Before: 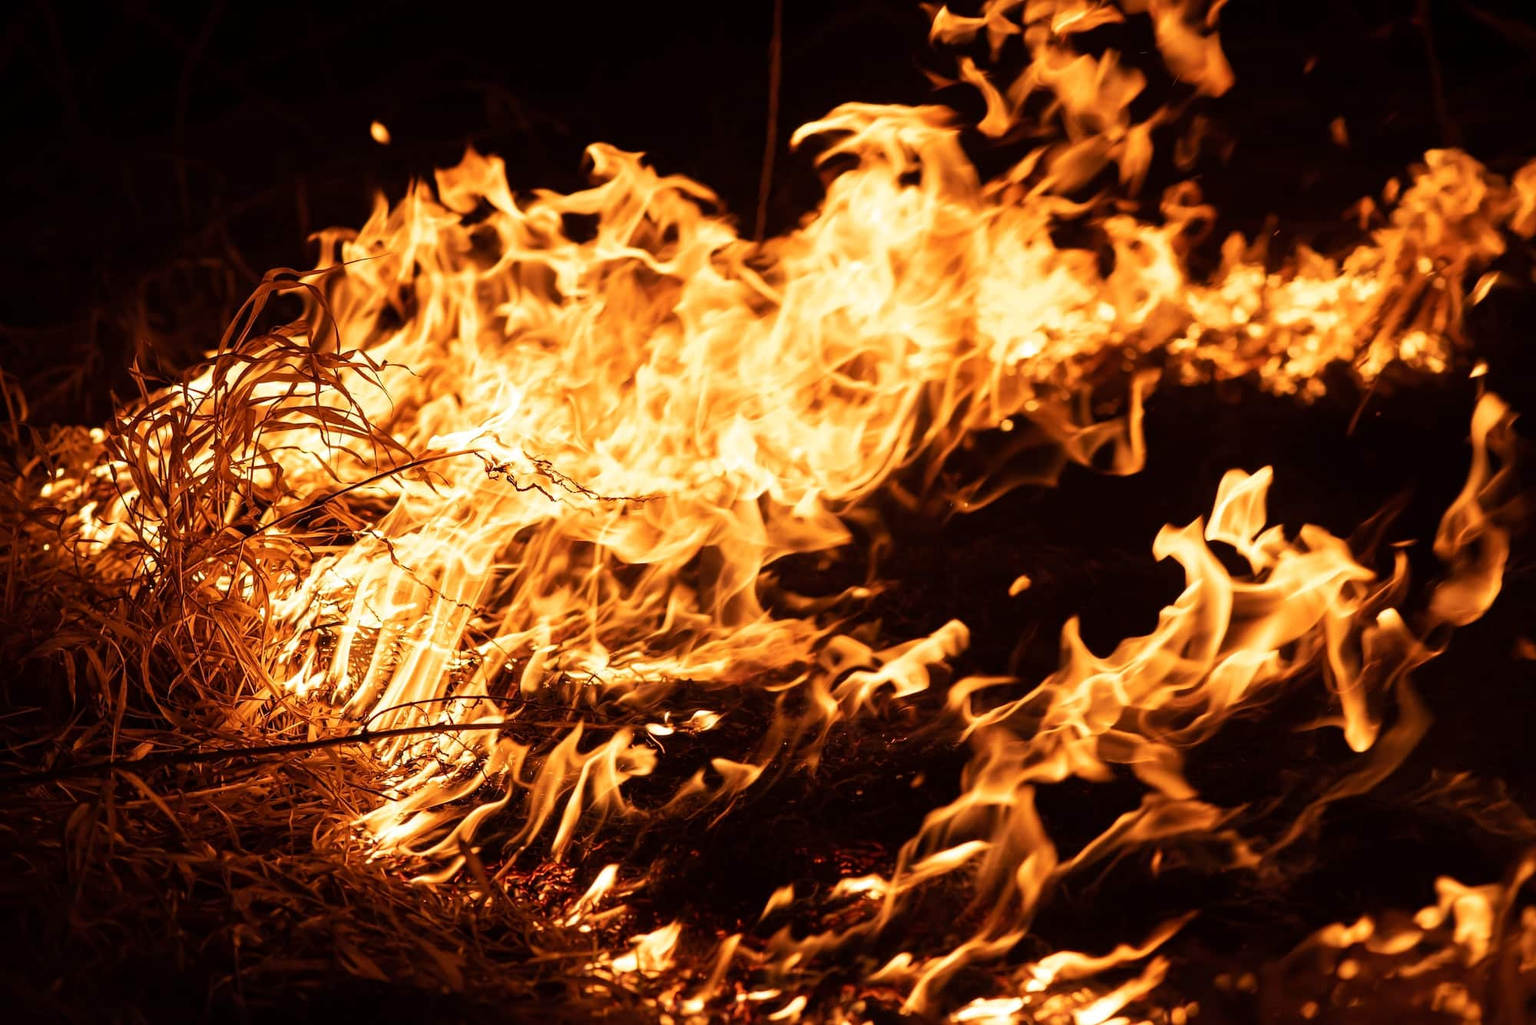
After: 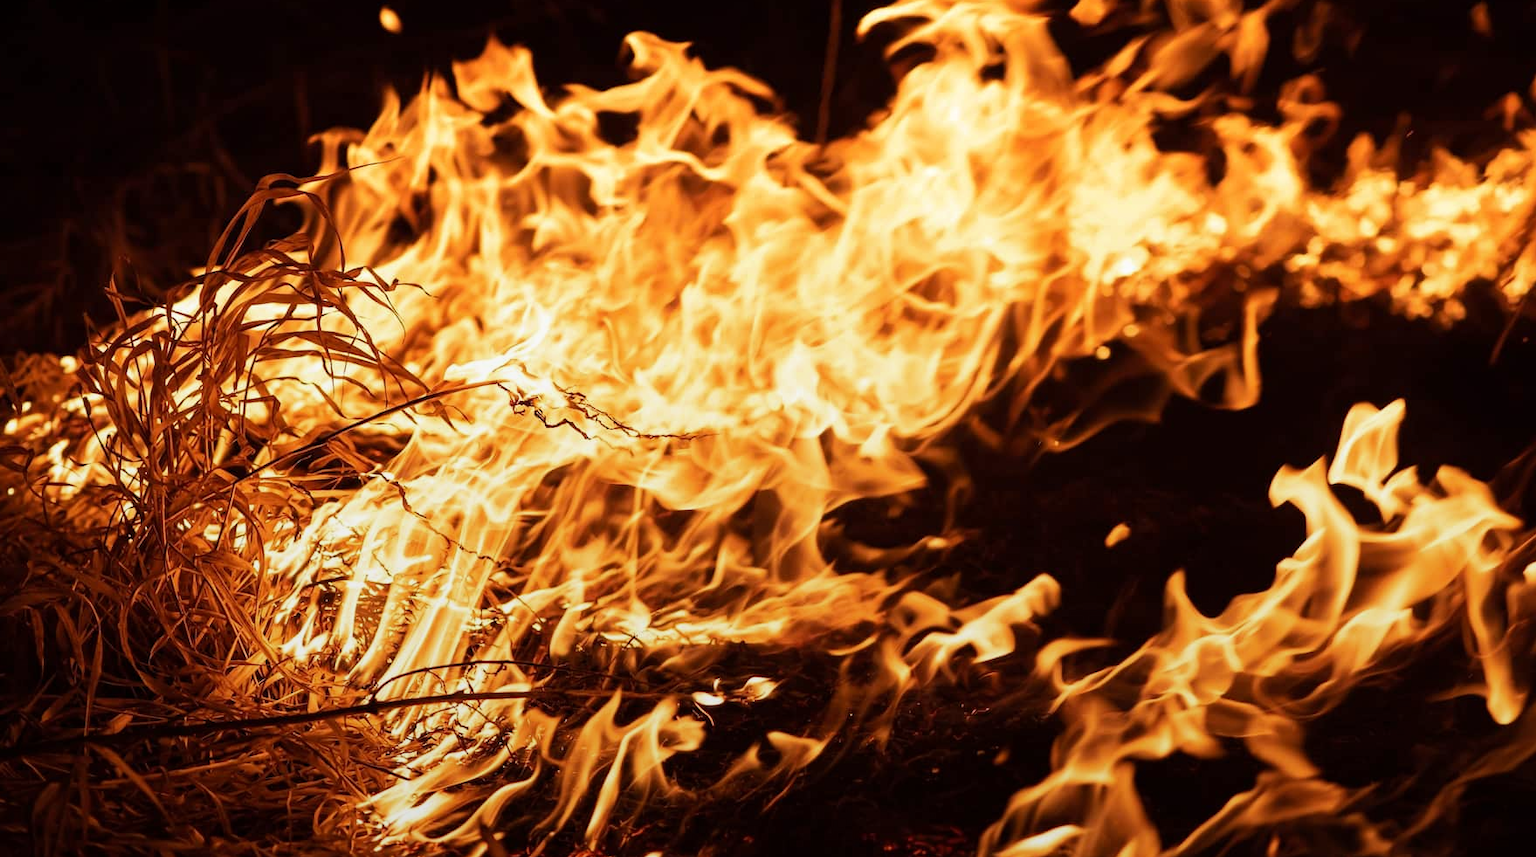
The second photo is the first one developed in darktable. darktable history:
crop and rotate: left 2.425%, top 11.305%, right 9.6%, bottom 15.08%
graduated density: rotation -180°, offset 27.42
